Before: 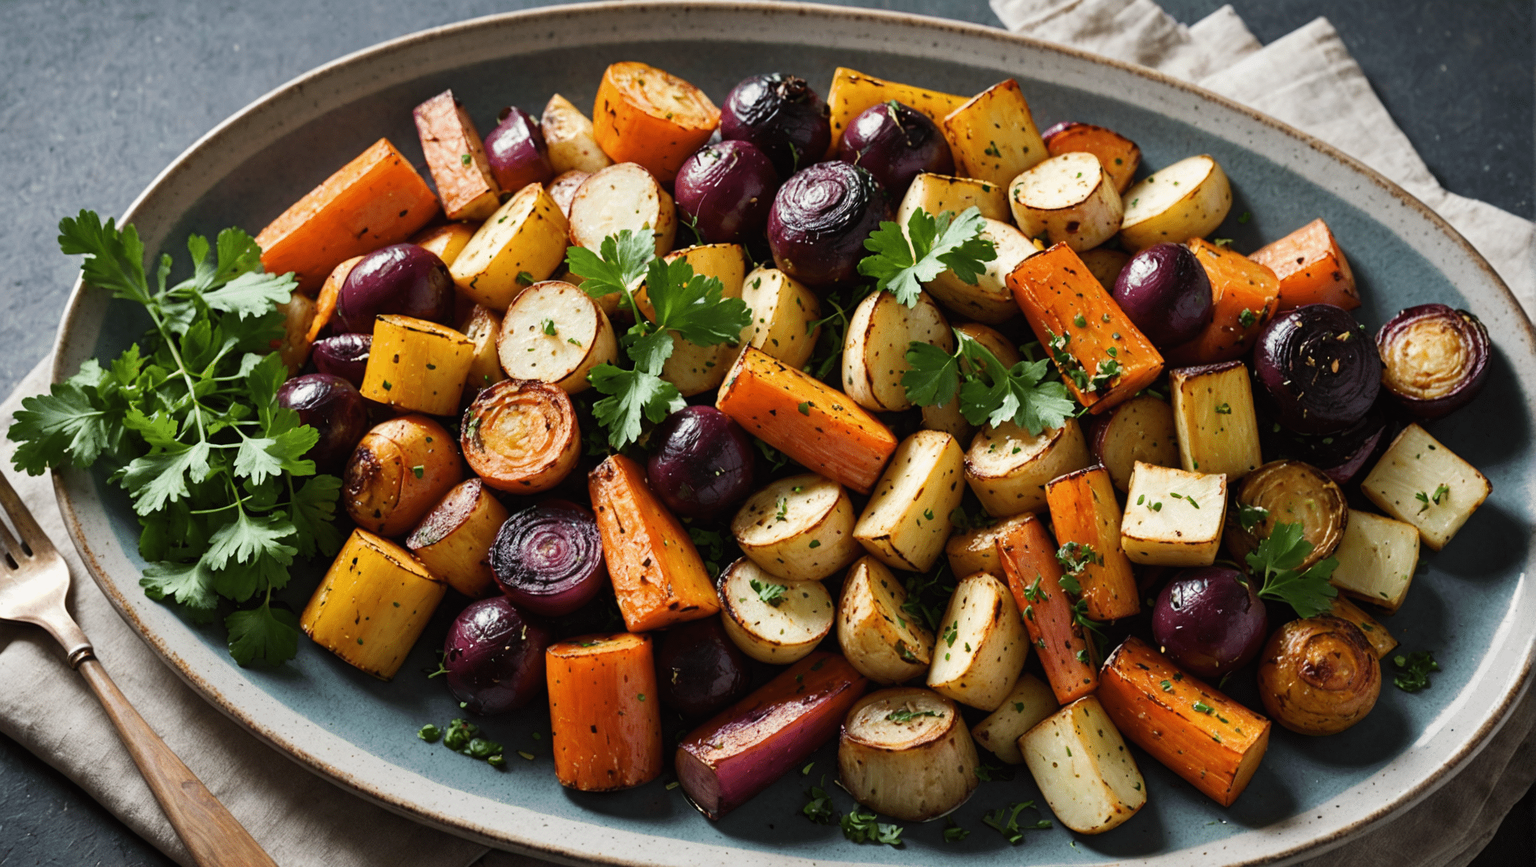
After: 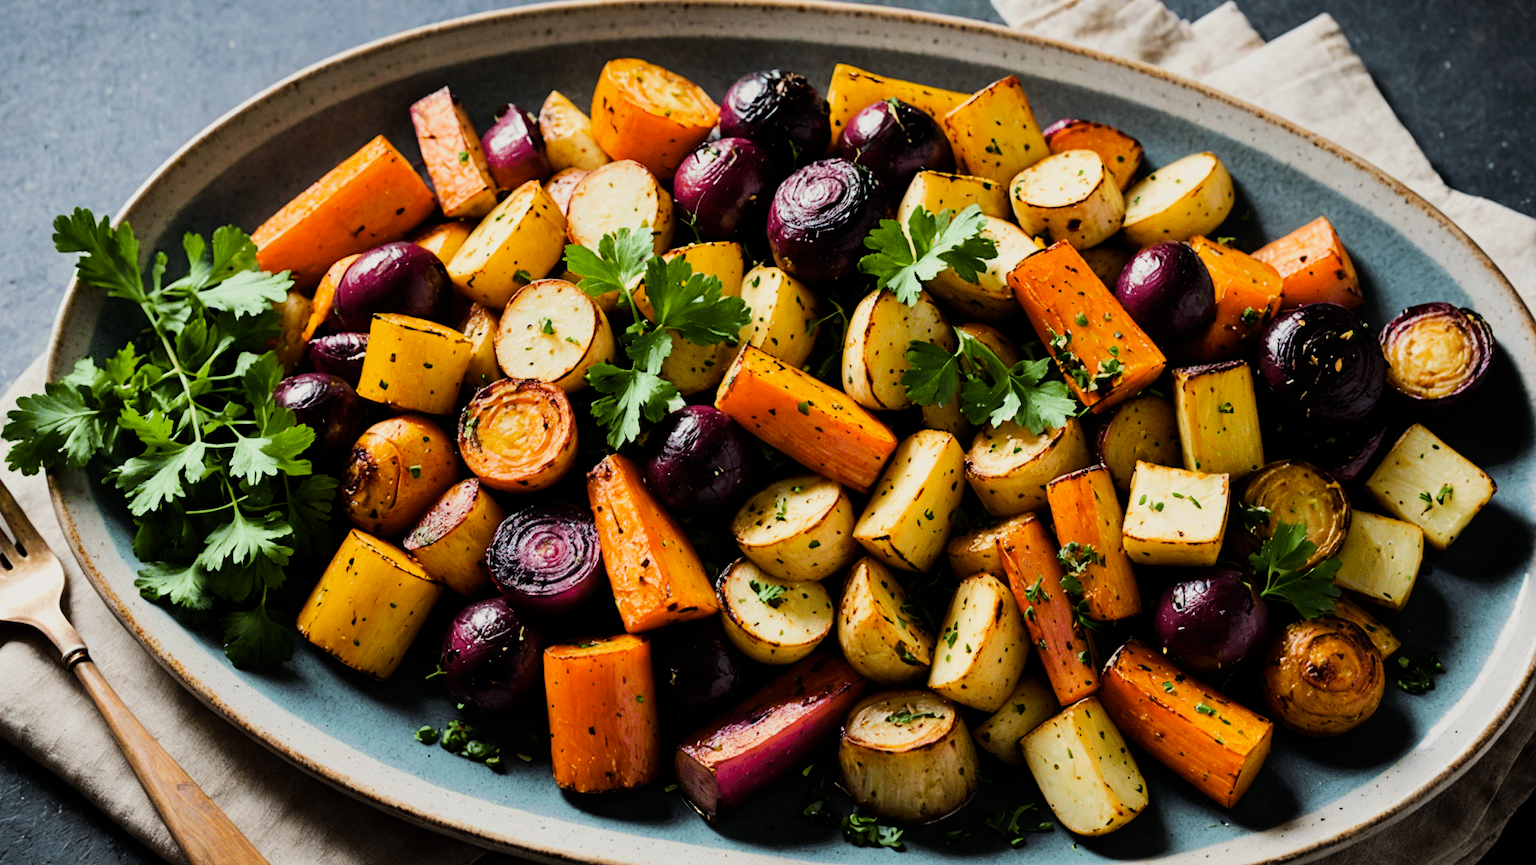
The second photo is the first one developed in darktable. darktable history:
crop: left 0.434%, top 0.485%, right 0.244%, bottom 0.386%
color balance rgb: perceptual saturation grading › global saturation 25%, perceptual brilliance grading › mid-tones 10%, perceptual brilliance grading › shadows 15%, global vibrance 20%
filmic rgb: hardness 4.17, contrast 1.364, color science v6 (2022)
